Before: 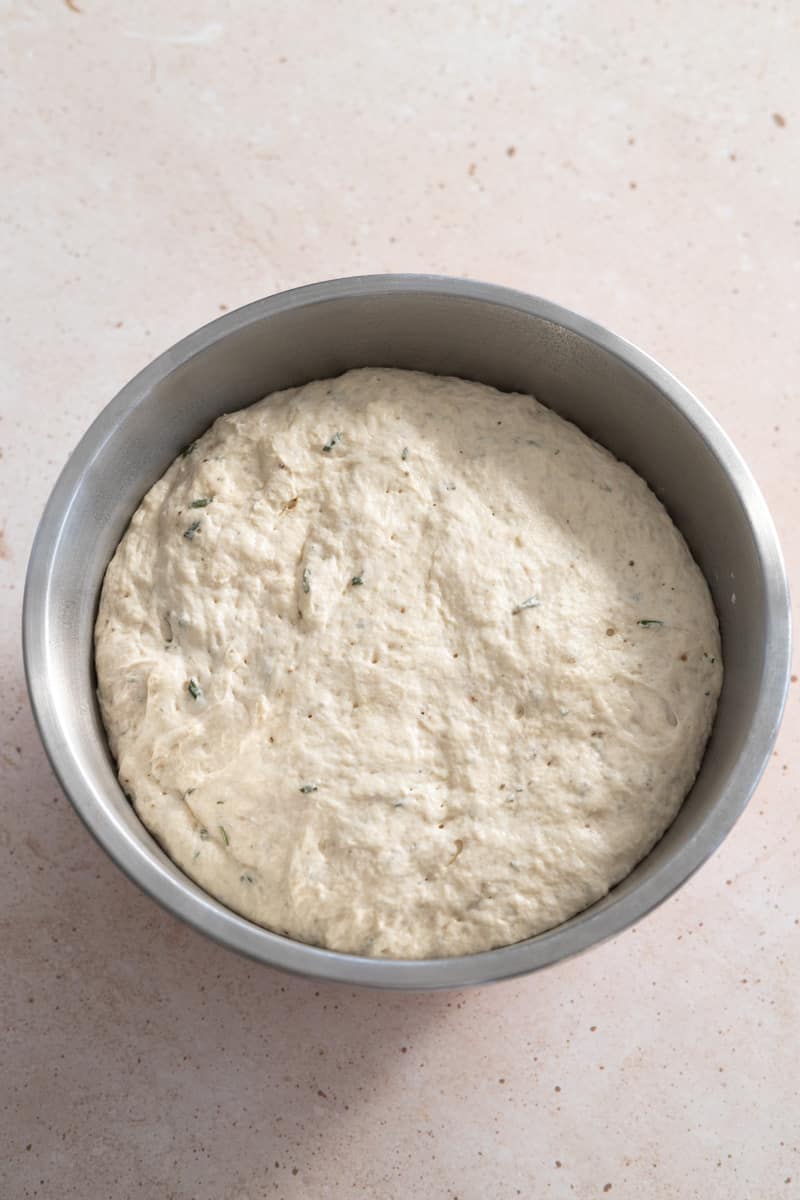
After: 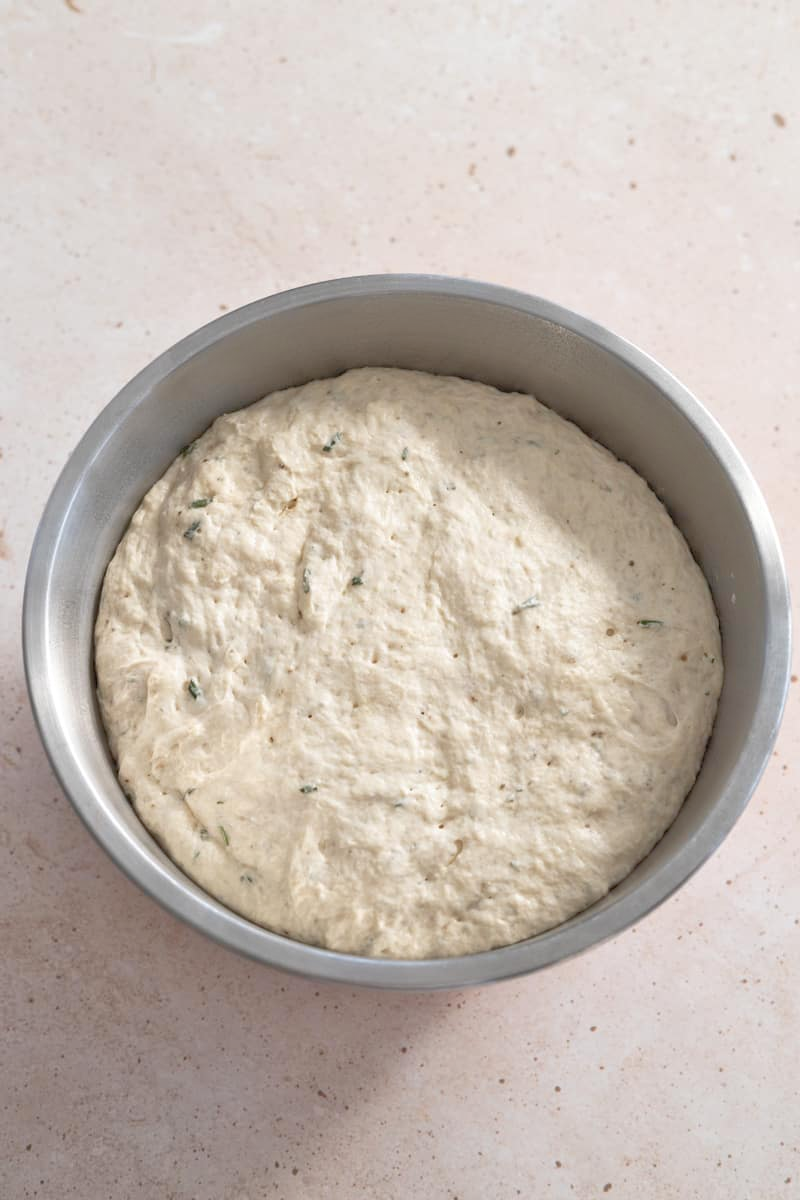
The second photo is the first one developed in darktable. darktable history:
tone equalizer: -7 EV 0.14 EV, -6 EV 0.596 EV, -5 EV 1.18 EV, -4 EV 1.35 EV, -3 EV 1.16 EV, -2 EV 0.6 EV, -1 EV 0.148 EV
